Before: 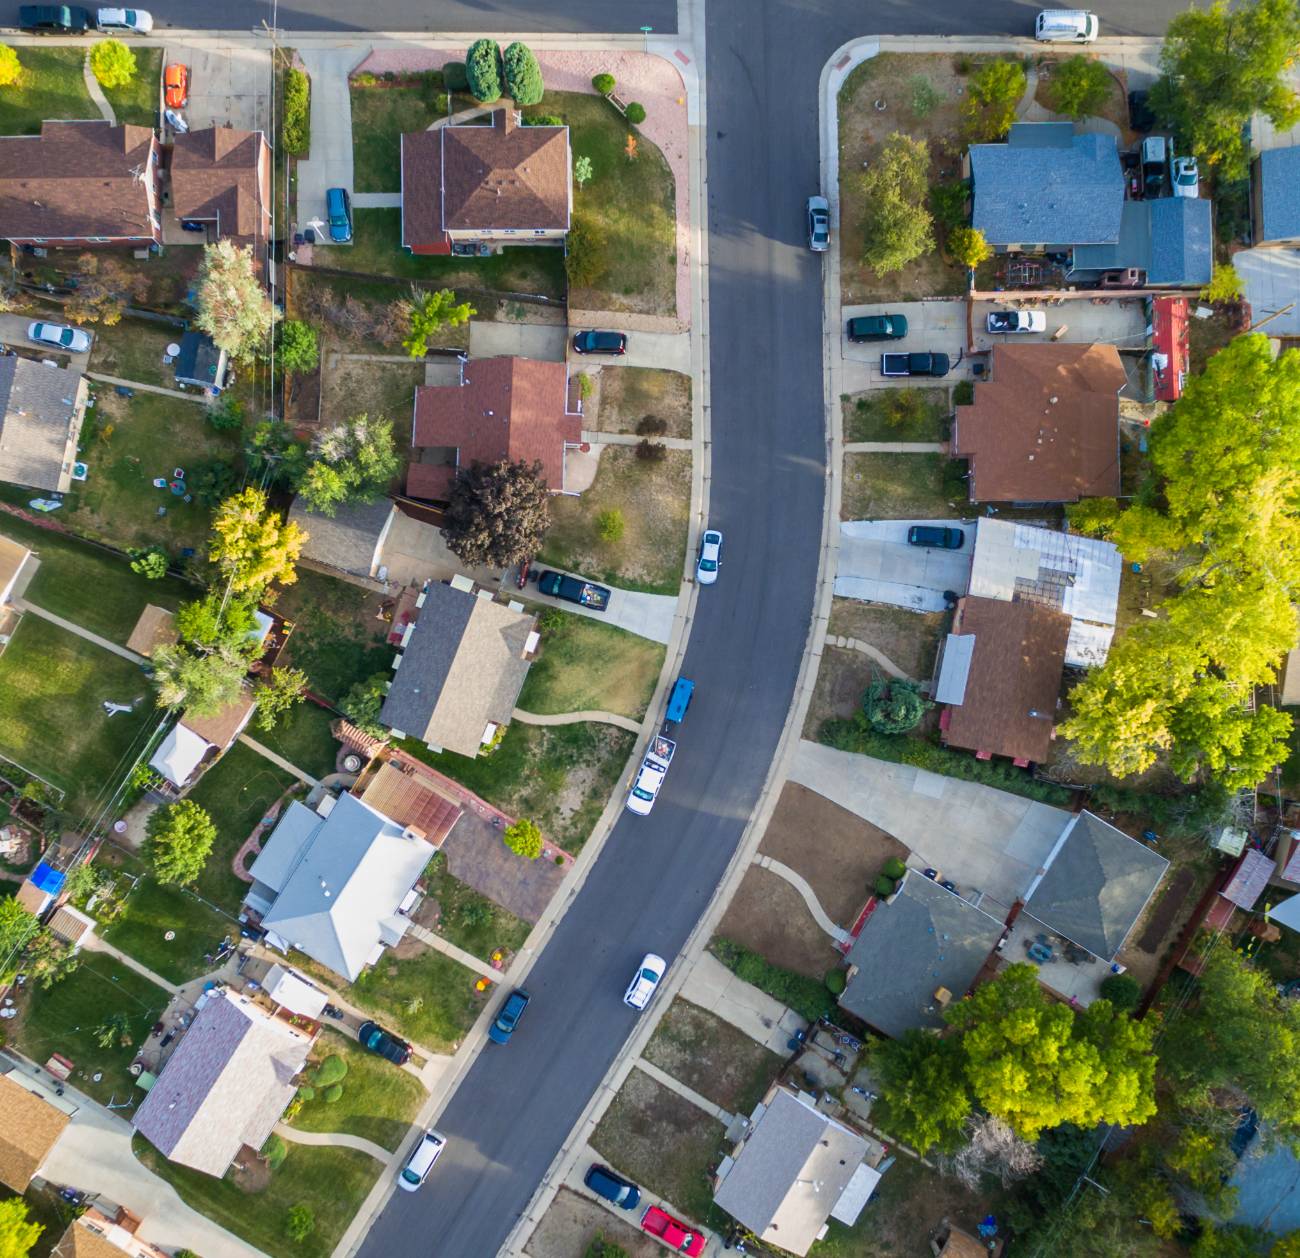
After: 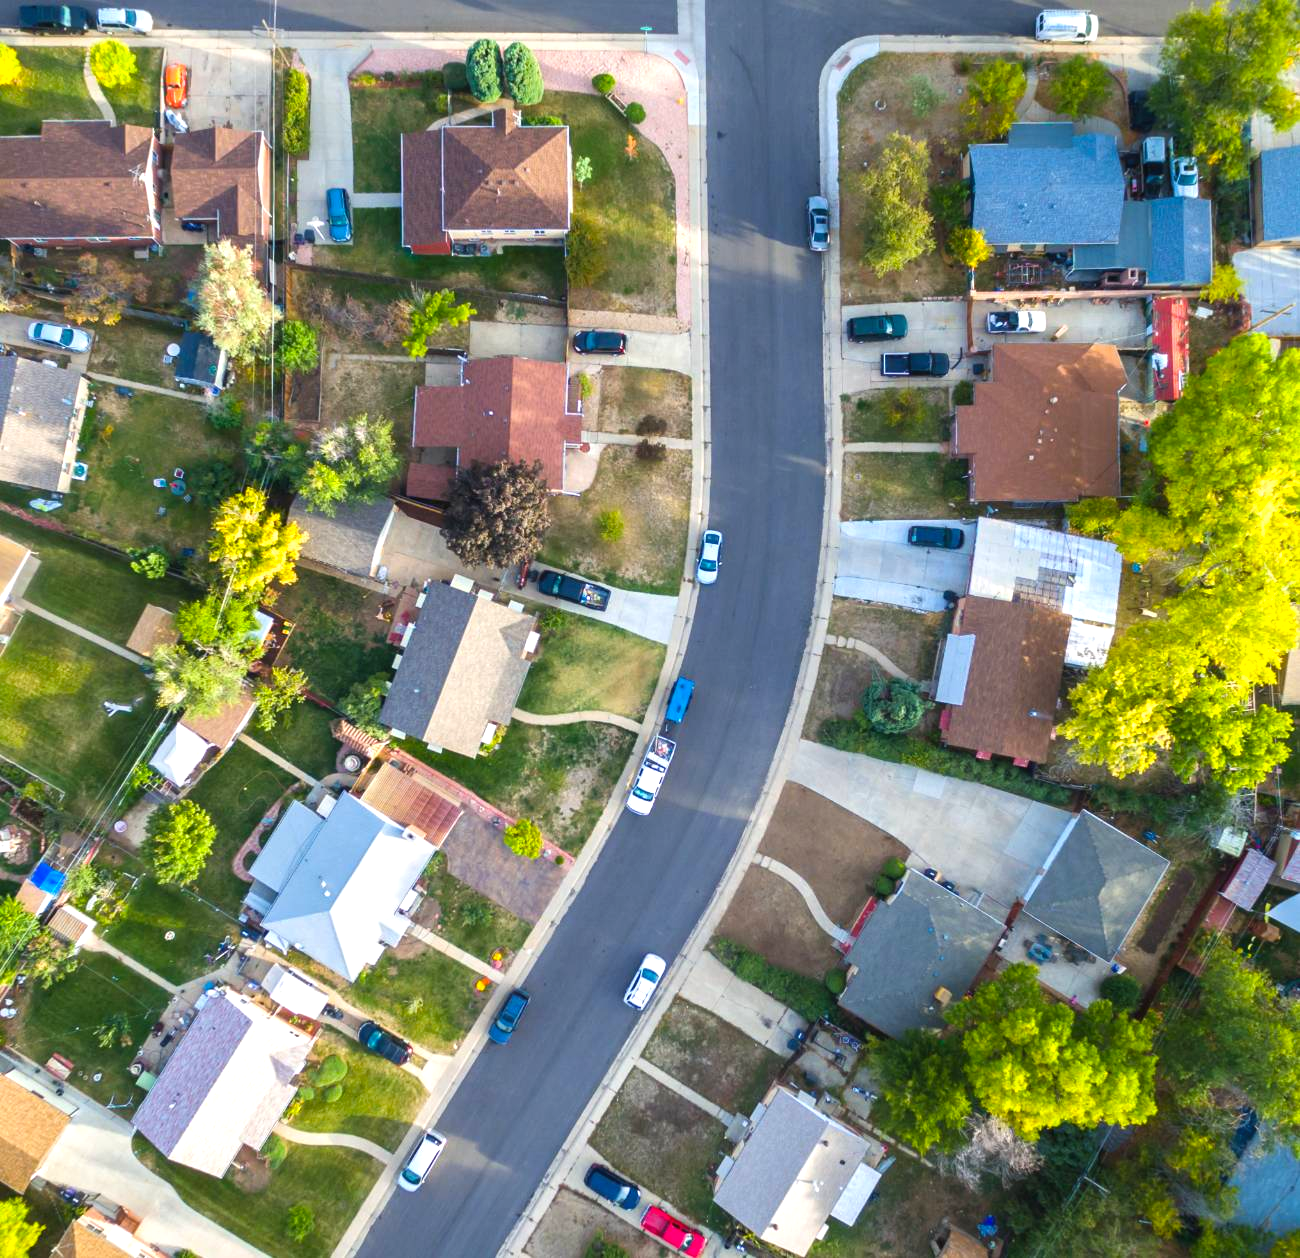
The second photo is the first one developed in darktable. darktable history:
color balance: output saturation 110%
exposure: black level correction -0.002, exposure 0.54 EV, compensate highlight preservation false
